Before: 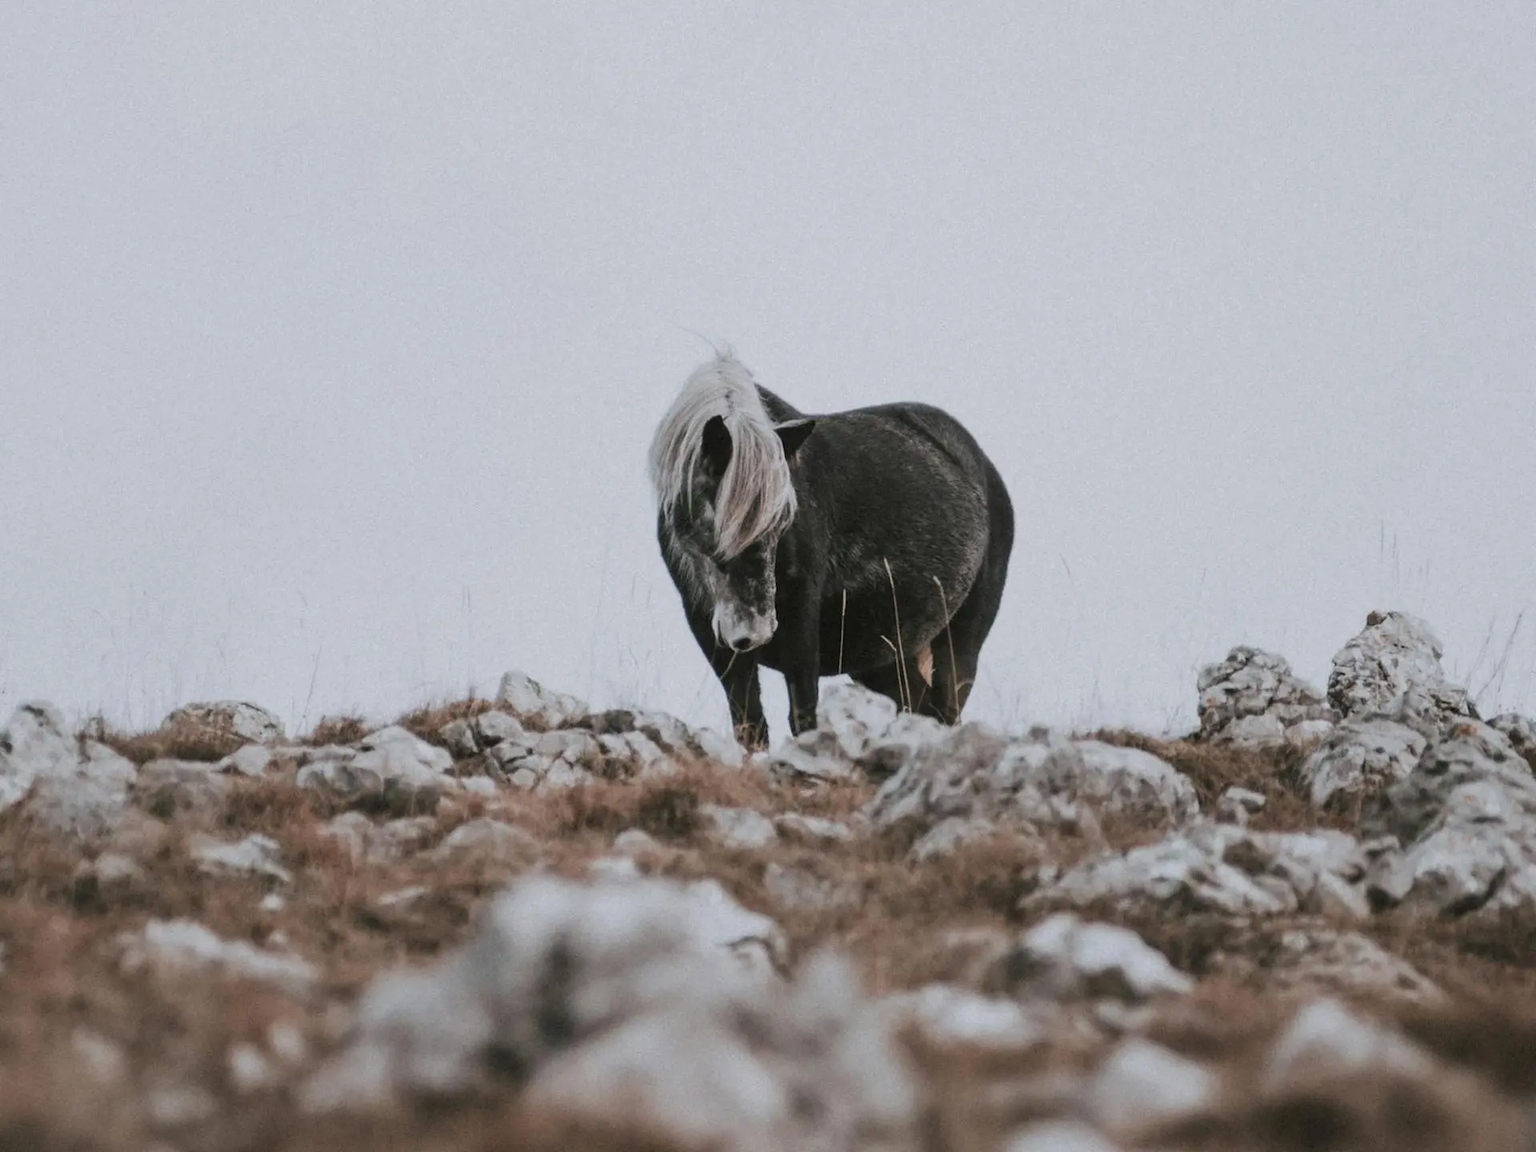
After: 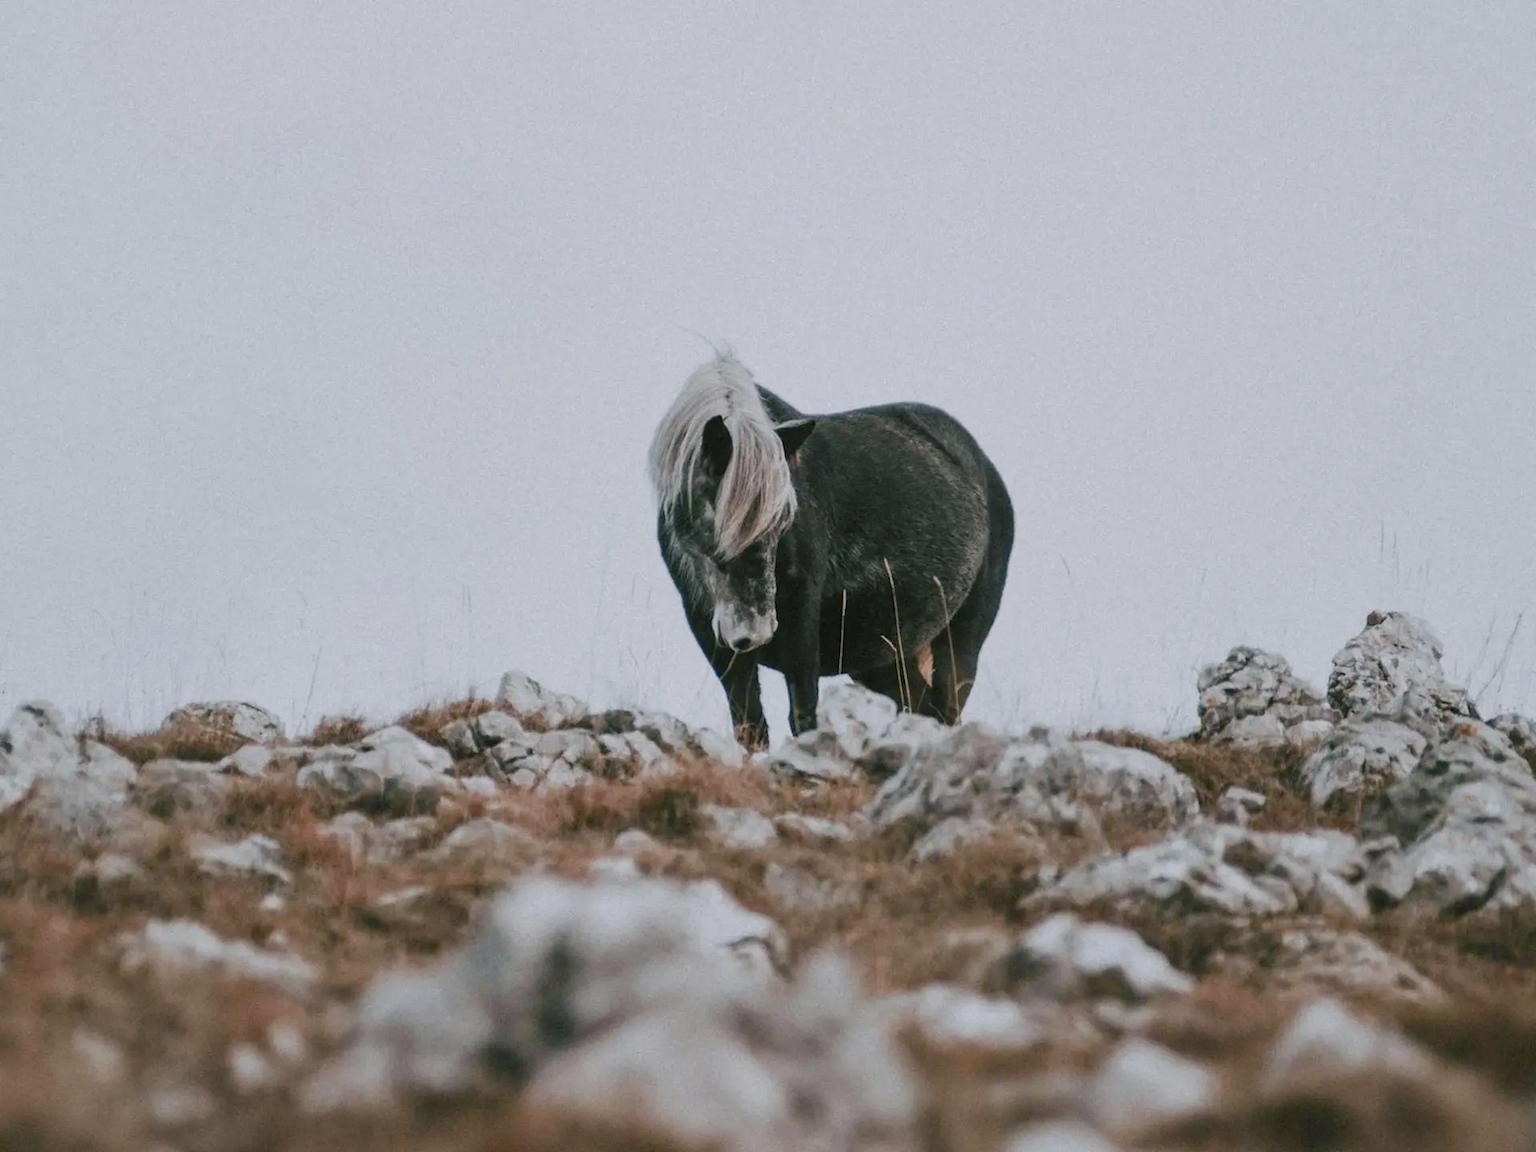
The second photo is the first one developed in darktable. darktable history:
shadows and highlights: shadows 25.63, highlights -25.3
color balance rgb: shadows lift › chroma 2.038%, shadows lift › hue 216.31°, perceptual saturation grading › global saturation 20%, perceptual saturation grading › highlights -25.009%, perceptual saturation grading › shadows 49.383%, global vibrance 9.192%
